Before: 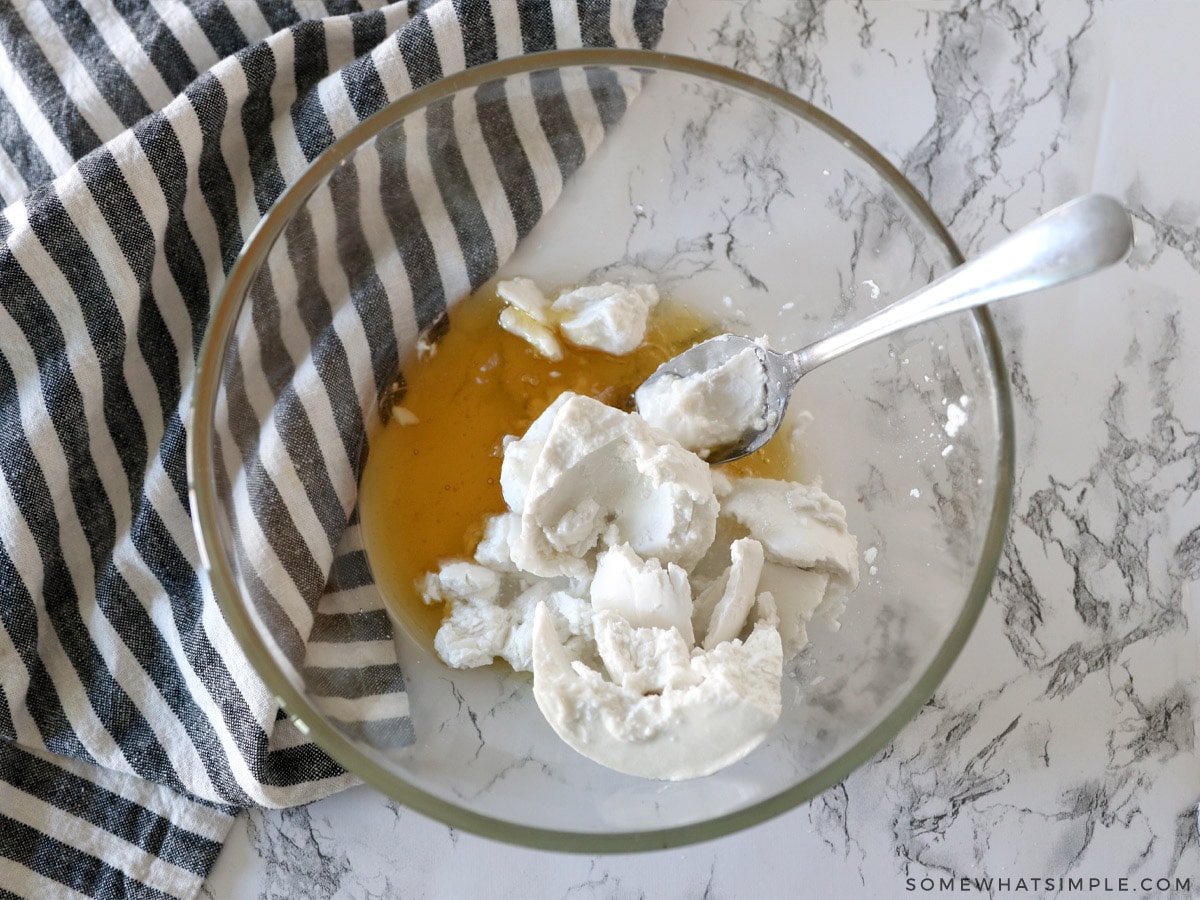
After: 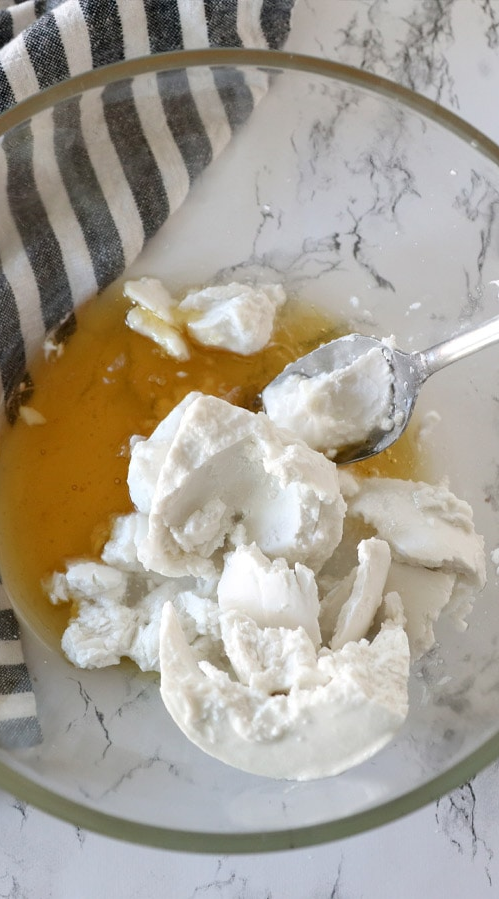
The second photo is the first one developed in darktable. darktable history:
crop: left 31.09%, right 27.247%
